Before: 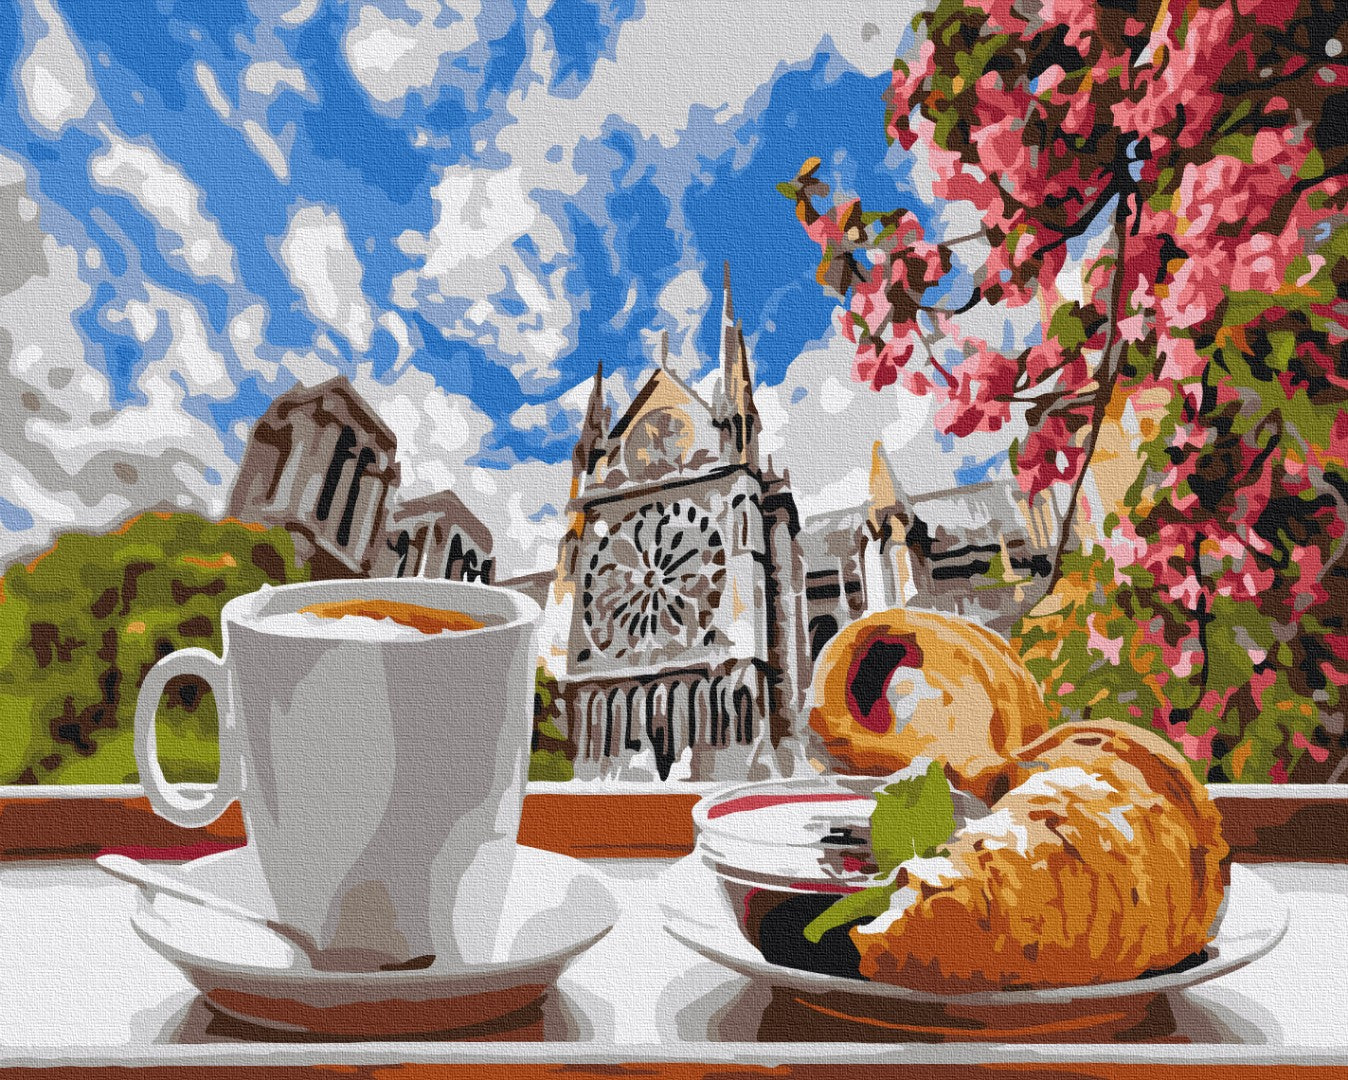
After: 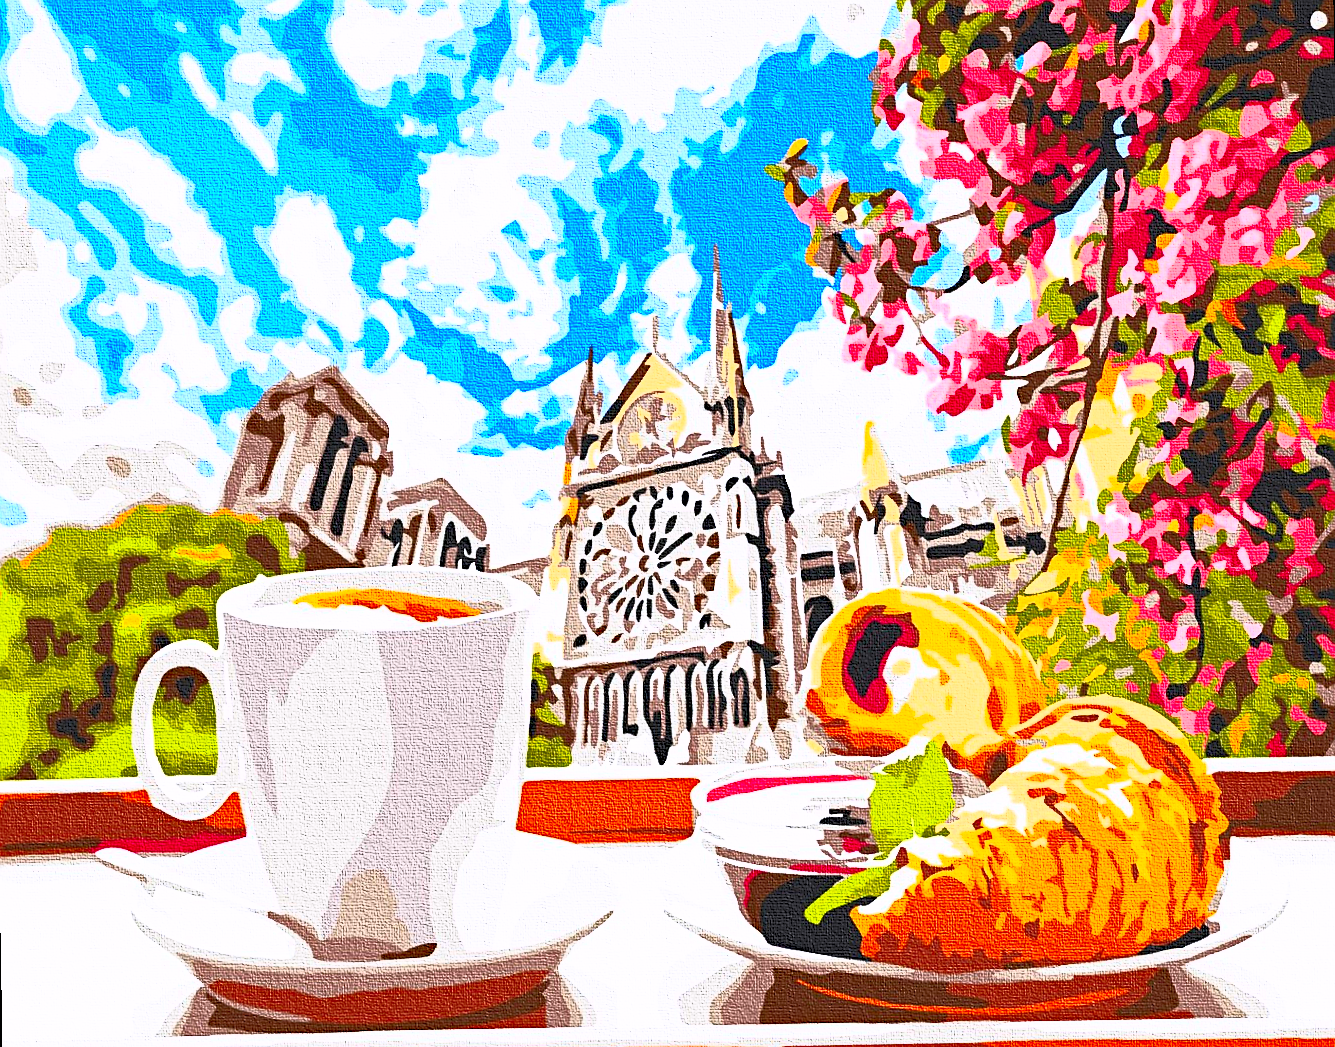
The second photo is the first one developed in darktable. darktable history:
haze removal: strength 0.29, distance 0.25, compatibility mode true, adaptive false
sharpen: on, module defaults
white balance: red 1.004, blue 1.024
contrast brightness saturation: contrast 1, brightness 1, saturation 1
rotate and perspective: rotation -1°, crop left 0.011, crop right 0.989, crop top 0.025, crop bottom 0.975
